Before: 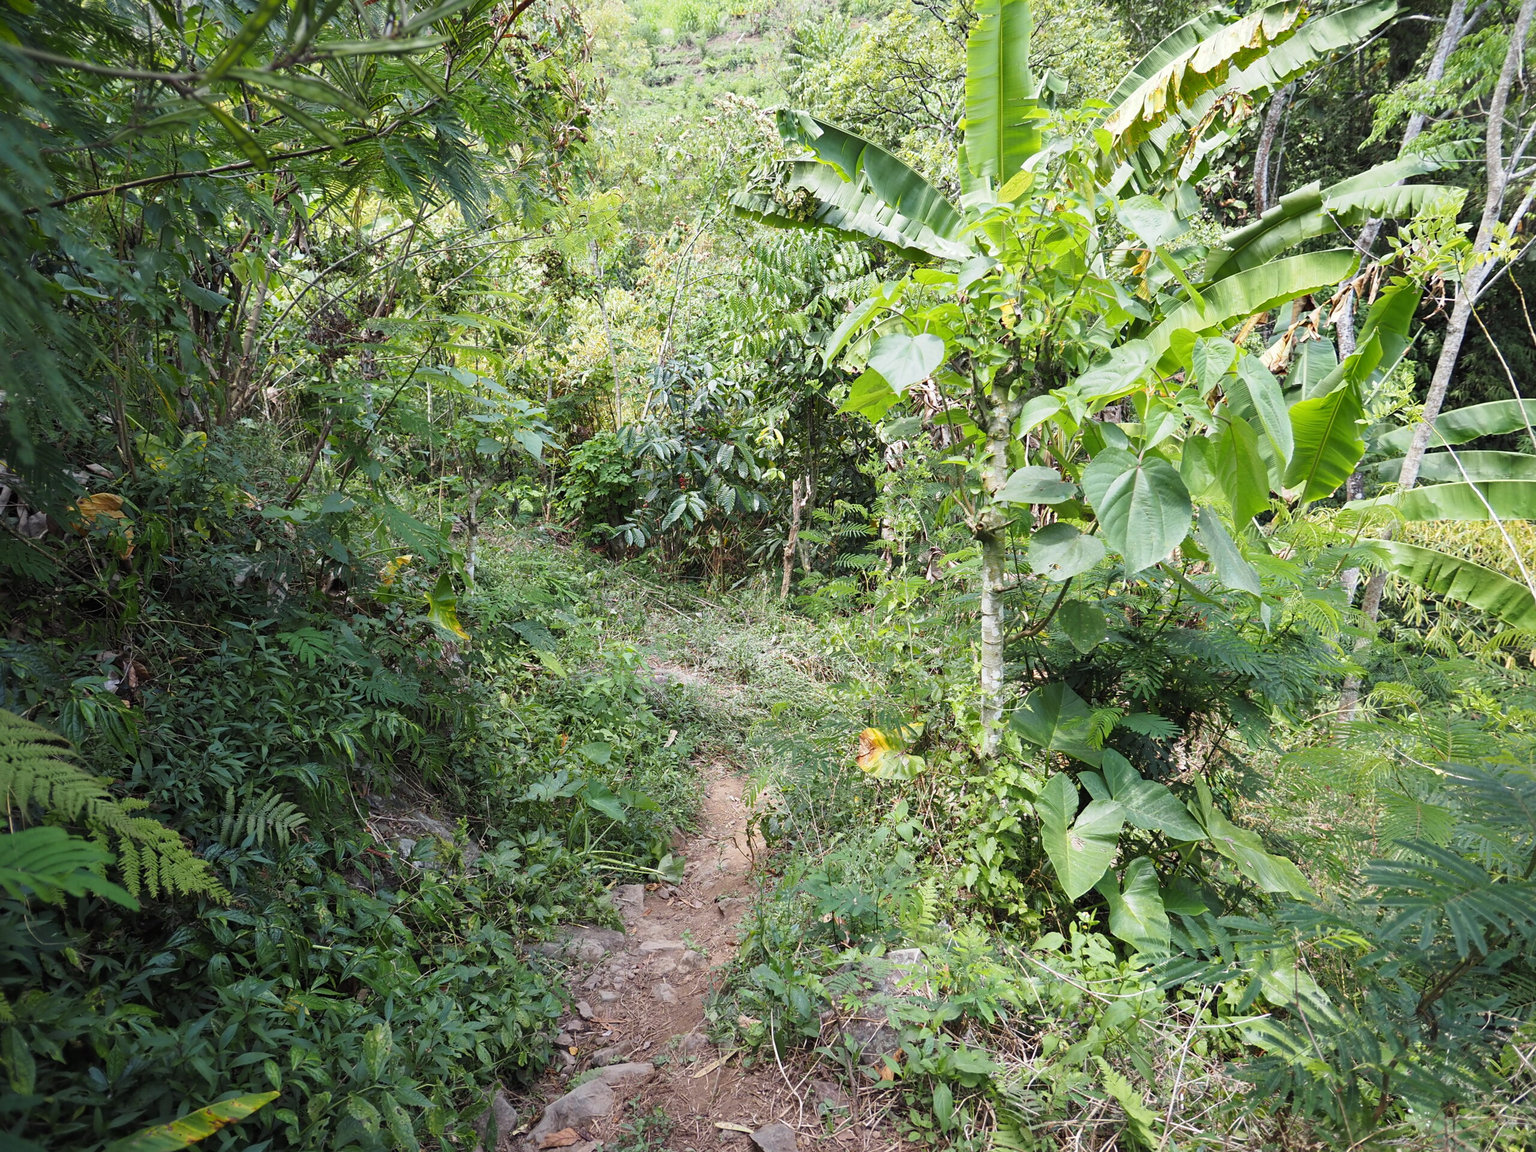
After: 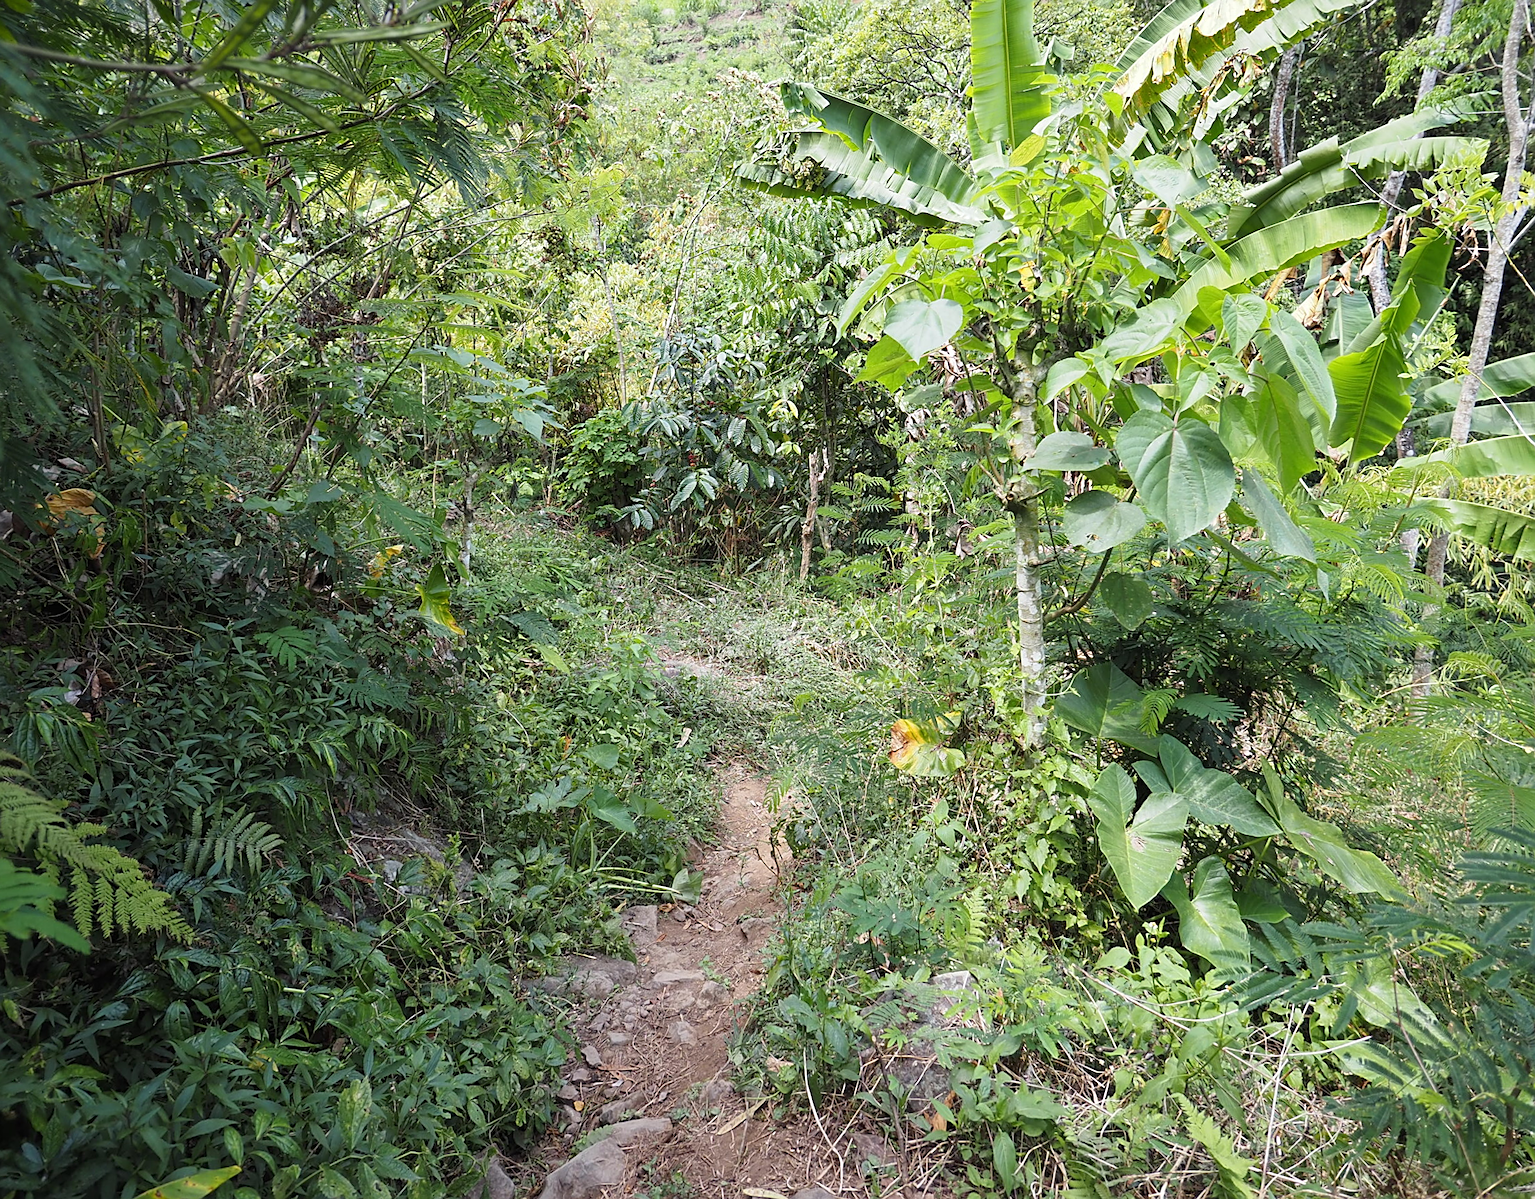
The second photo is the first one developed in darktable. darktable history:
sharpen: on, module defaults
rotate and perspective: rotation -1.68°, lens shift (vertical) -0.146, crop left 0.049, crop right 0.912, crop top 0.032, crop bottom 0.96
